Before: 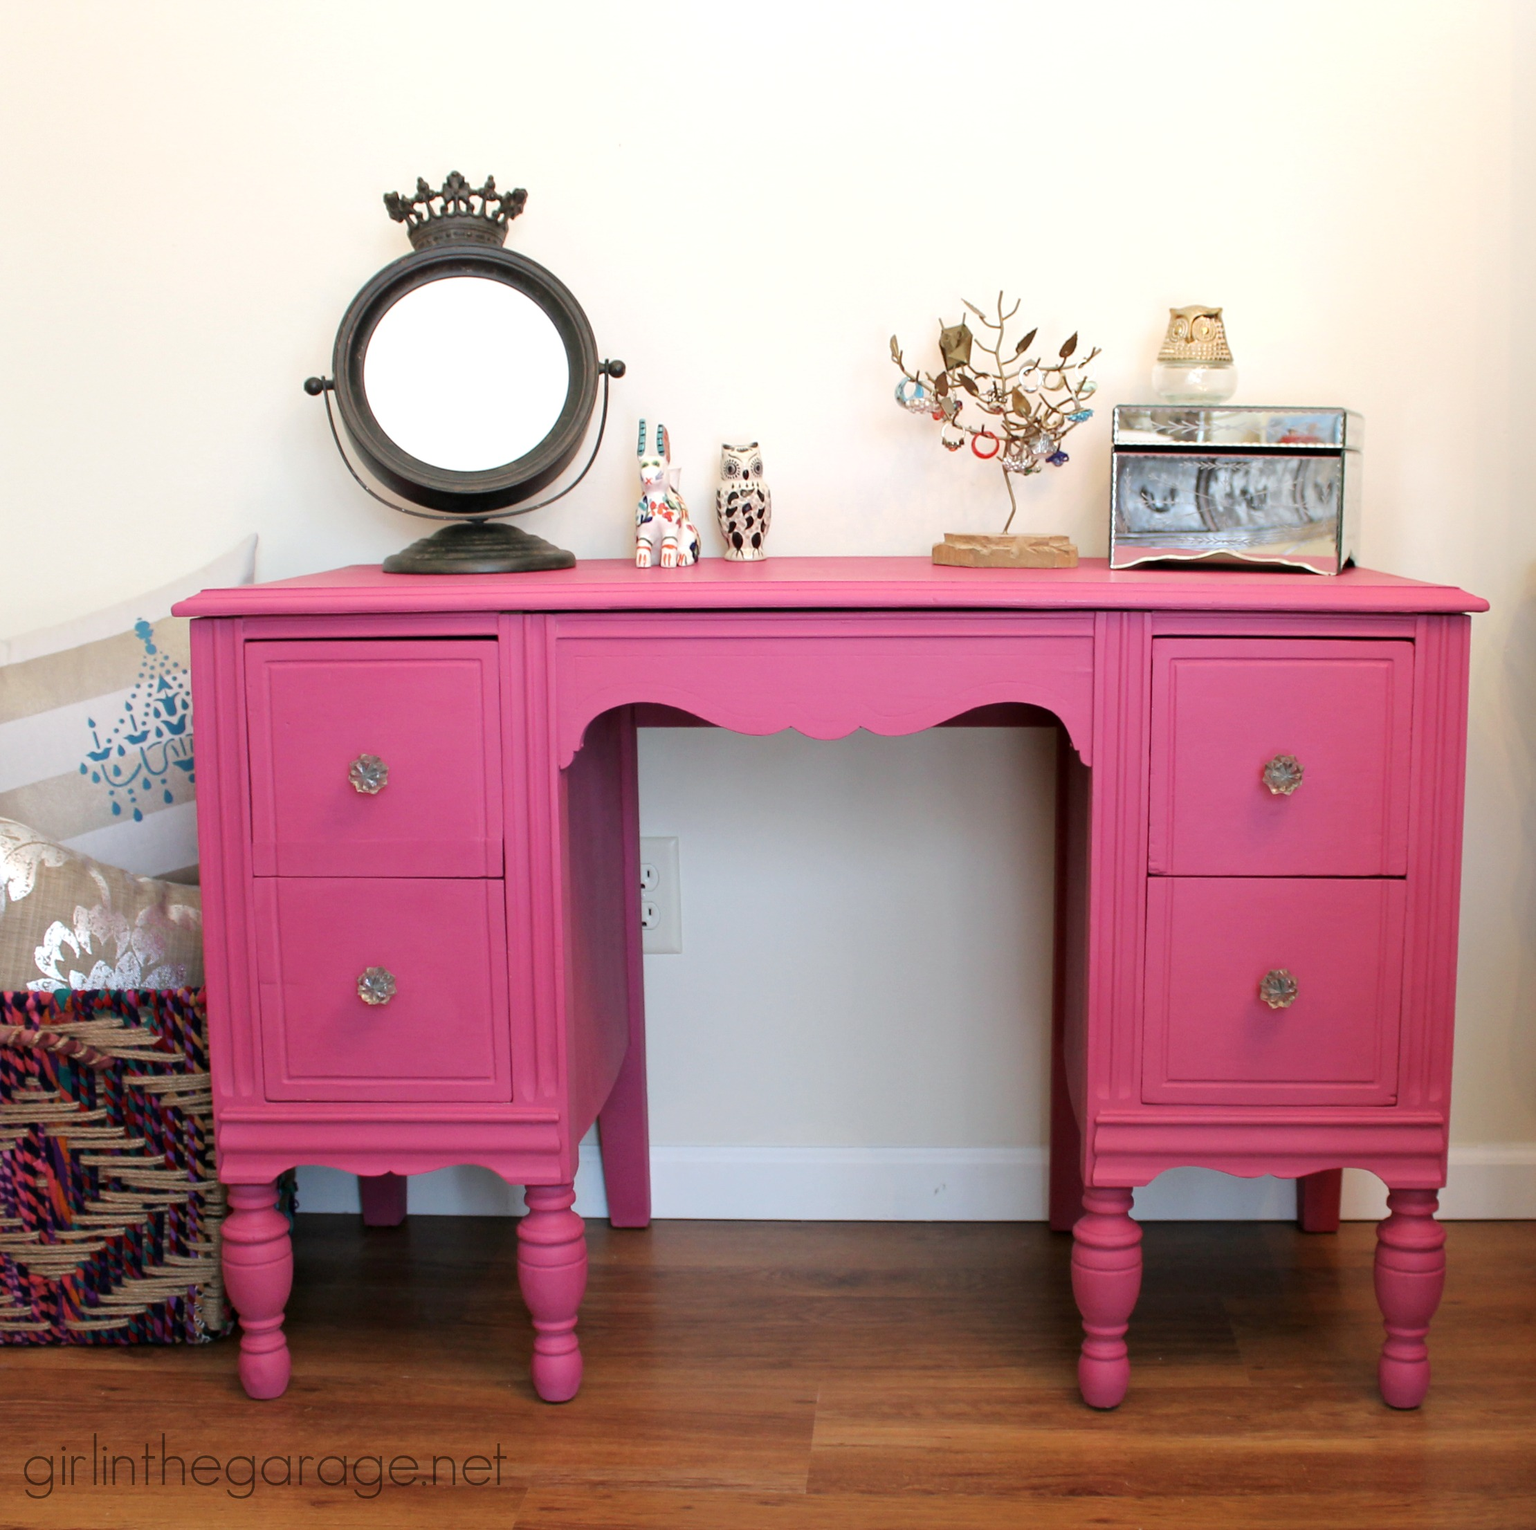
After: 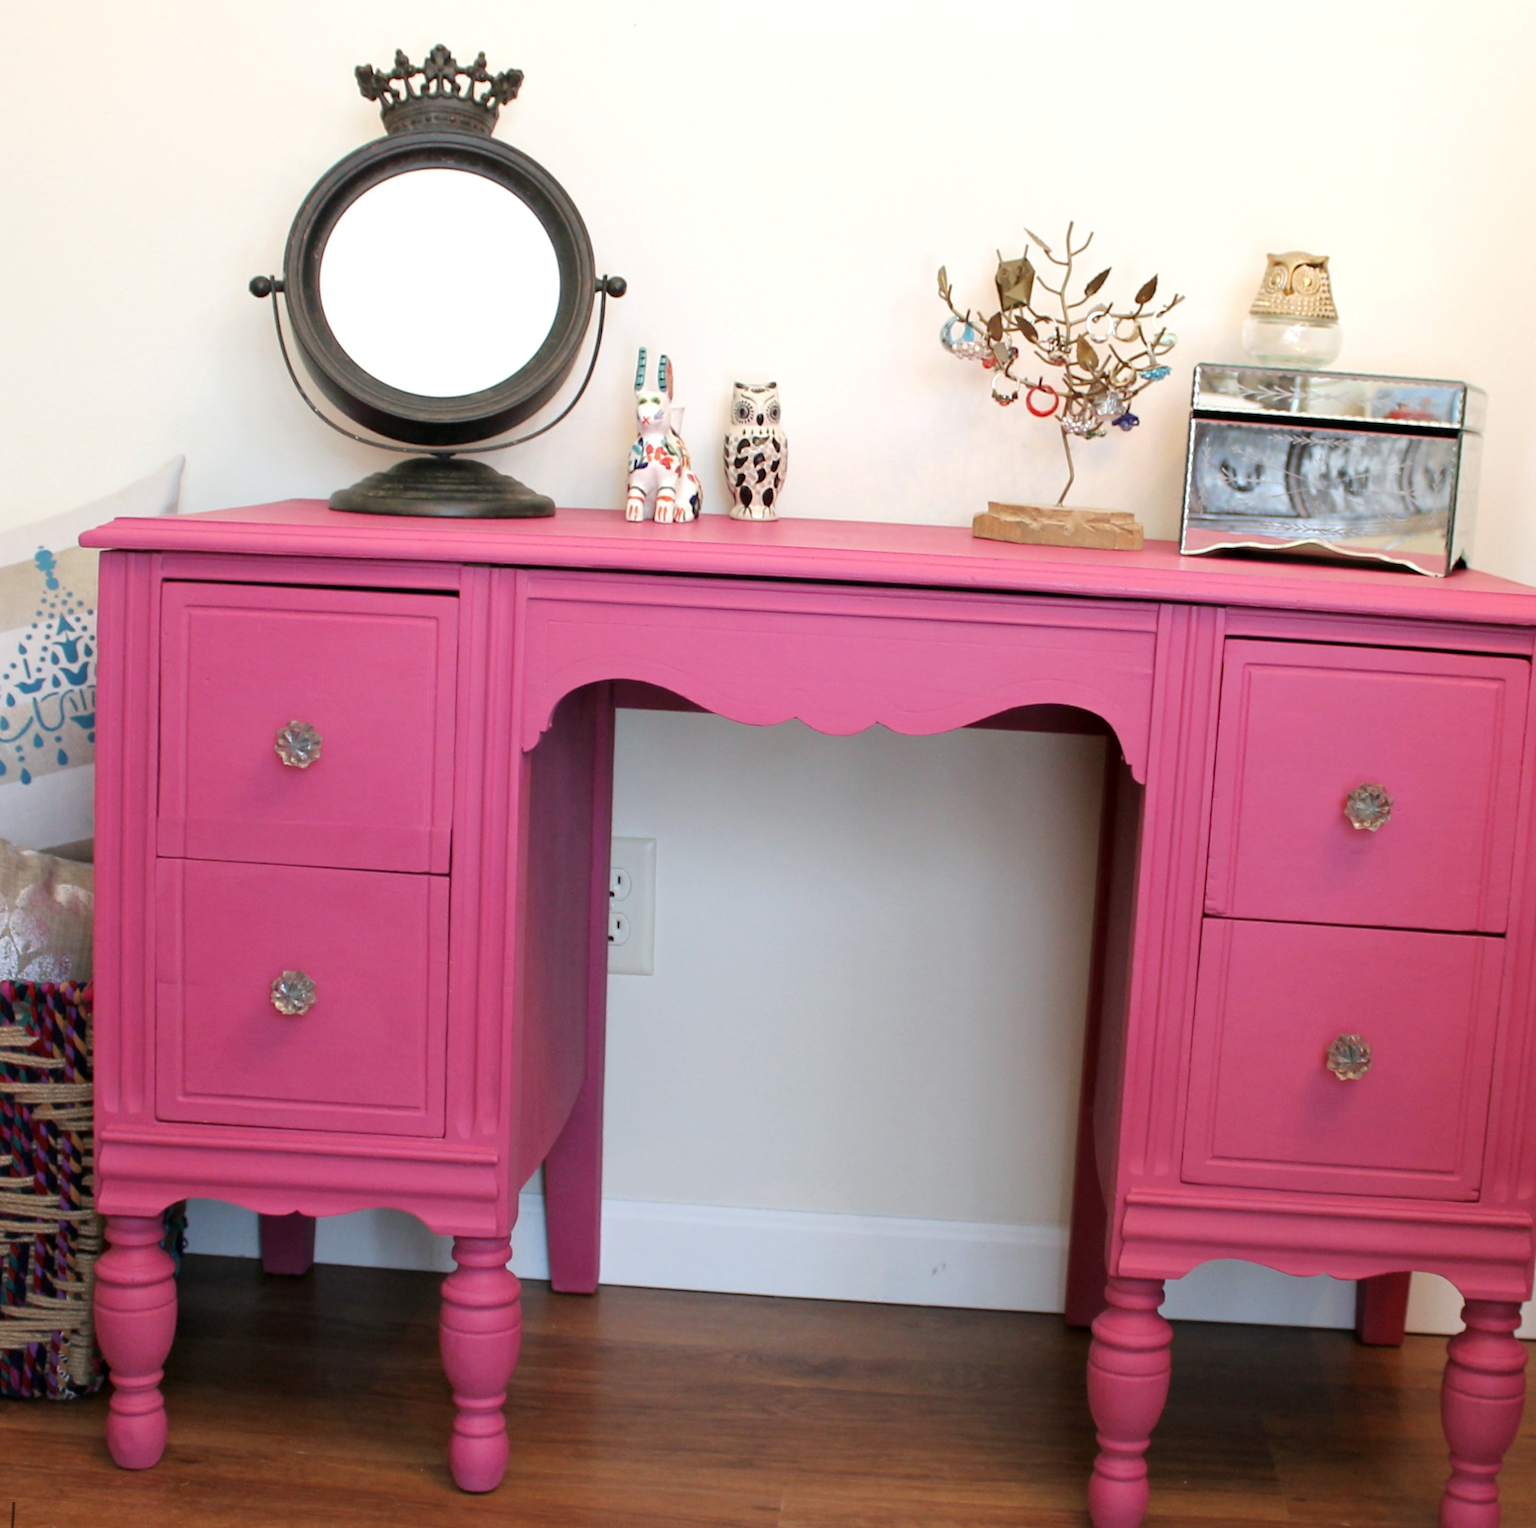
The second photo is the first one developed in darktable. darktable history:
crop and rotate: angle -3.31°, left 5.052%, top 5.224%, right 4.791%, bottom 4.757%
